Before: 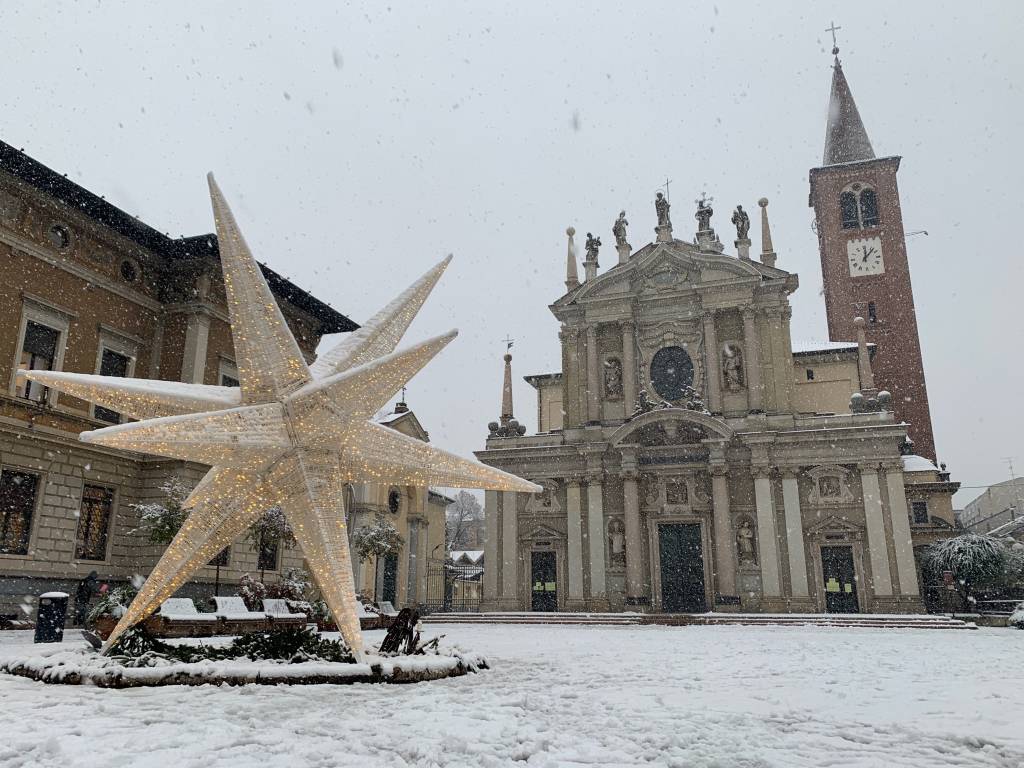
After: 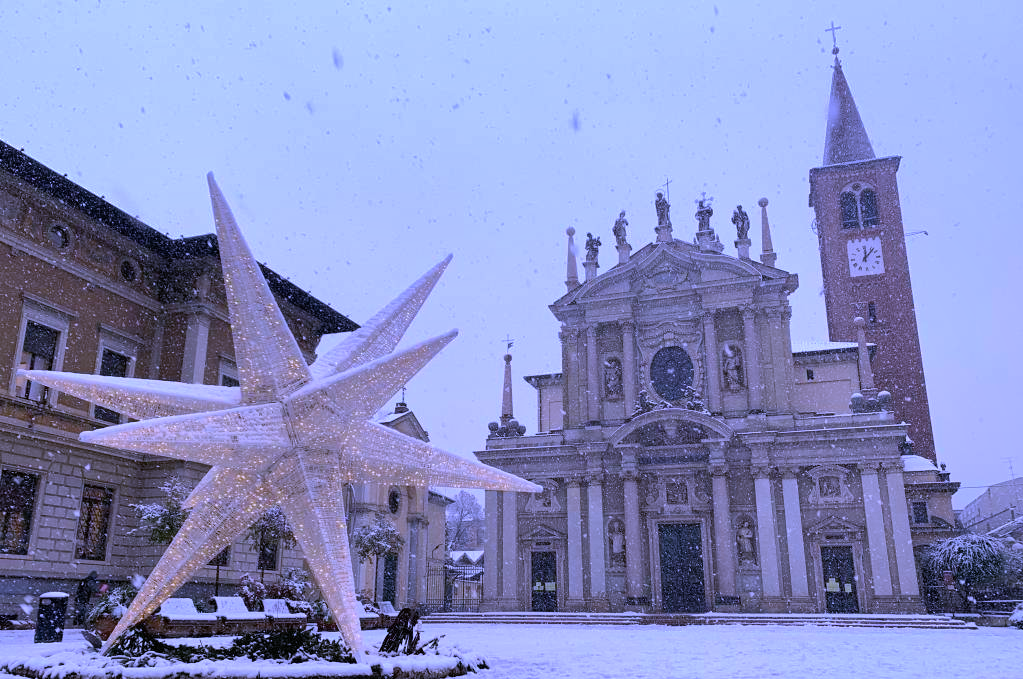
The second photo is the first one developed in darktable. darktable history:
white balance: red 0.98, blue 1.61
crop and rotate: top 0%, bottom 11.49%
shadows and highlights: shadows 30
